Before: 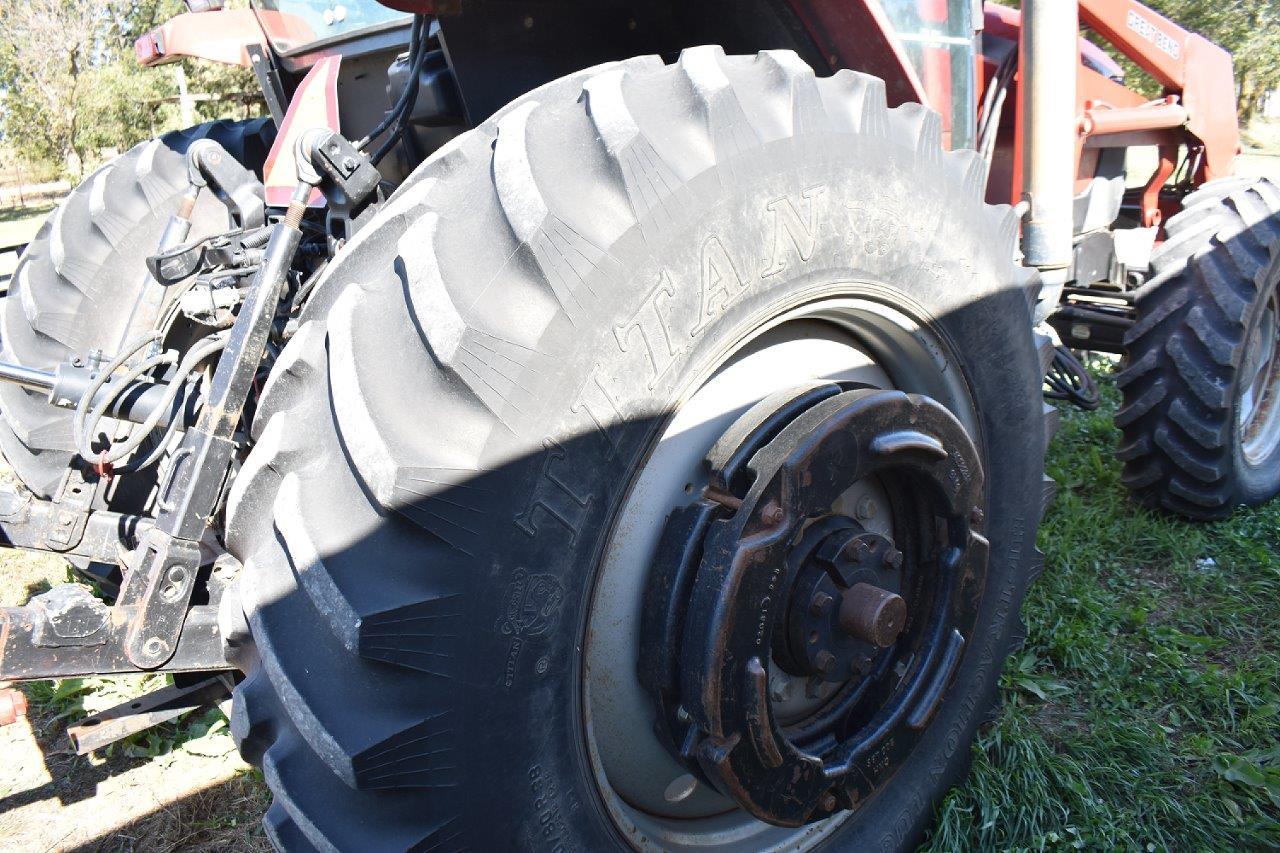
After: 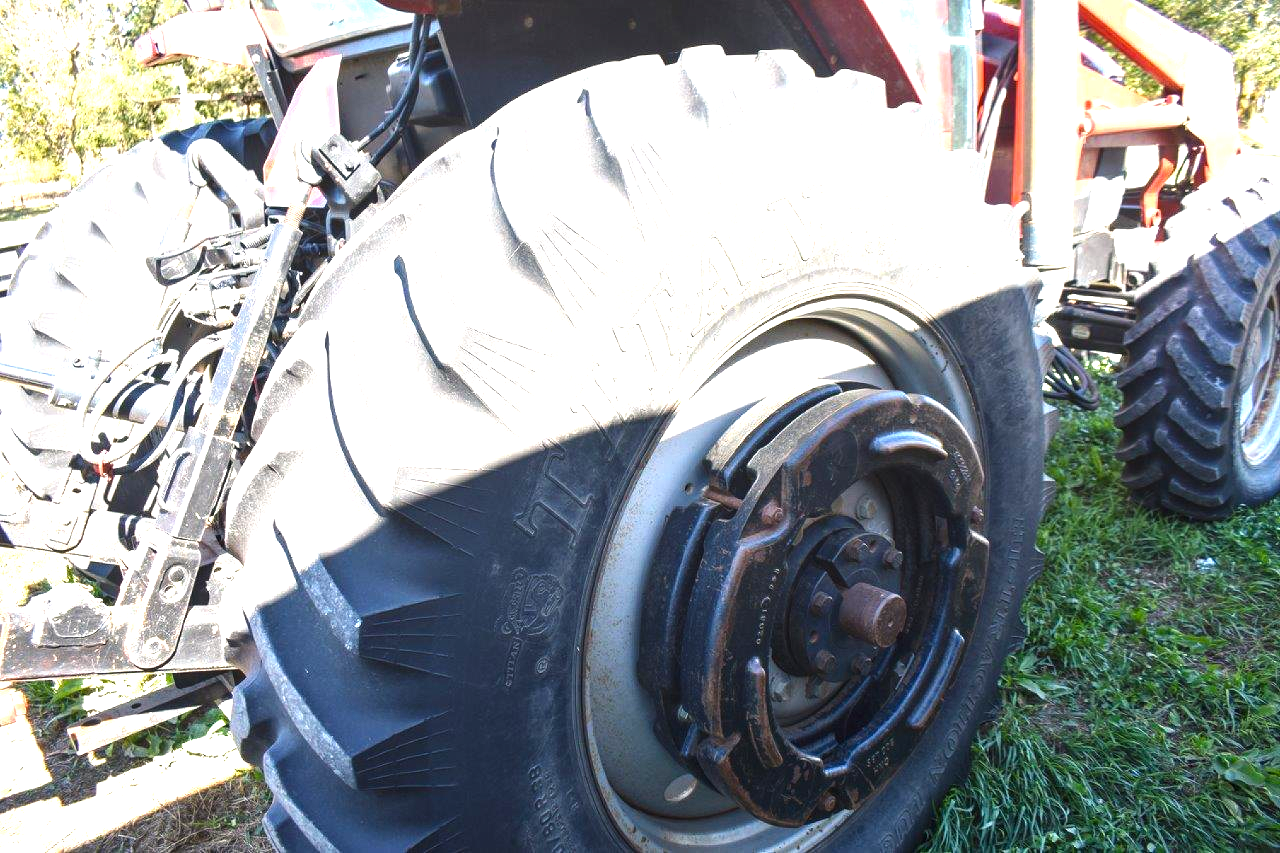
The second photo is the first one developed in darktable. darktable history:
exposure: black level correction 0, exposure 0.498 EV, compensate exposure bias true, compensate highlight preservation false
color balance rgb: highlights gain › chroma 1.115%, highlights gain › hue 68.71°, global offset › luminance 0.279%, perceptual saturation grading › global saturation 19.447%, perceptual brilliance grading › highlights 10.36%, perceptual brilliance grading › mid-tones 5.309%, global vibrance 20%
local contrast: on, module defaults
